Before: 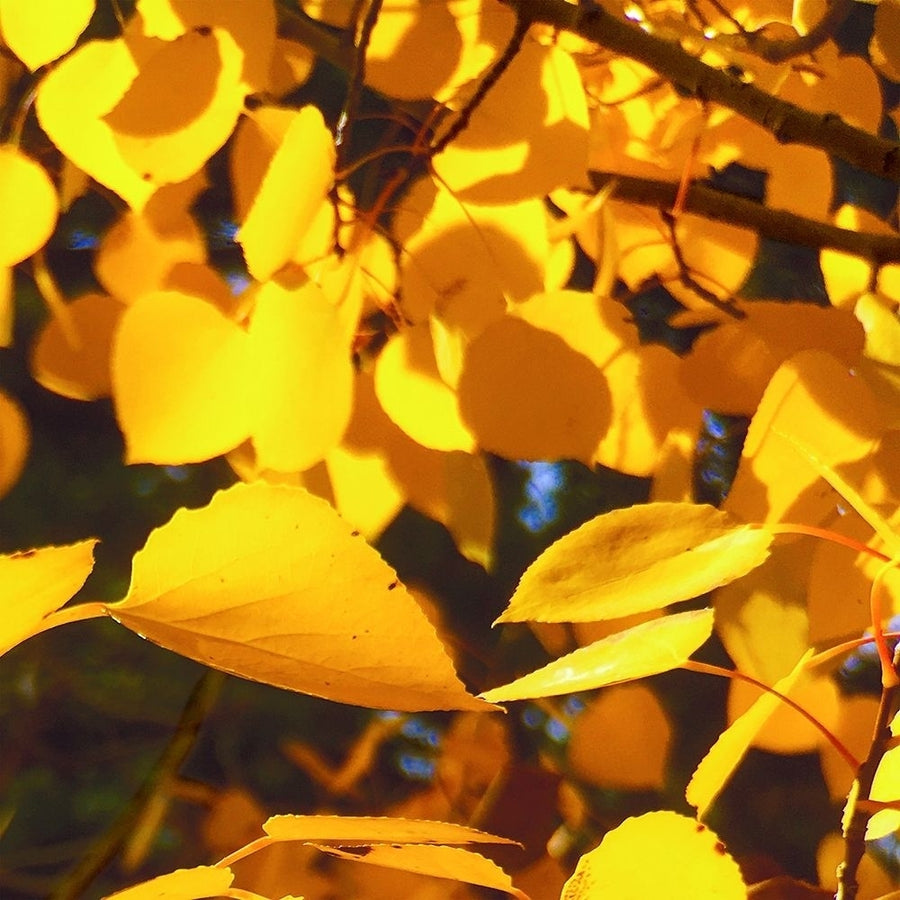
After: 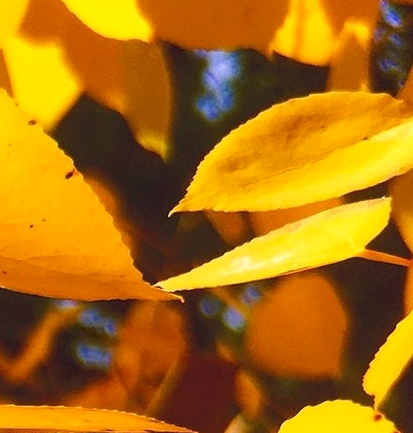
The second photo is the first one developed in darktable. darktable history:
crop: left 35.939%, top 45.706%, right 18.076%, bottom 6.097%
color correction: highlights a* 7.4, highlights b* 4.43
